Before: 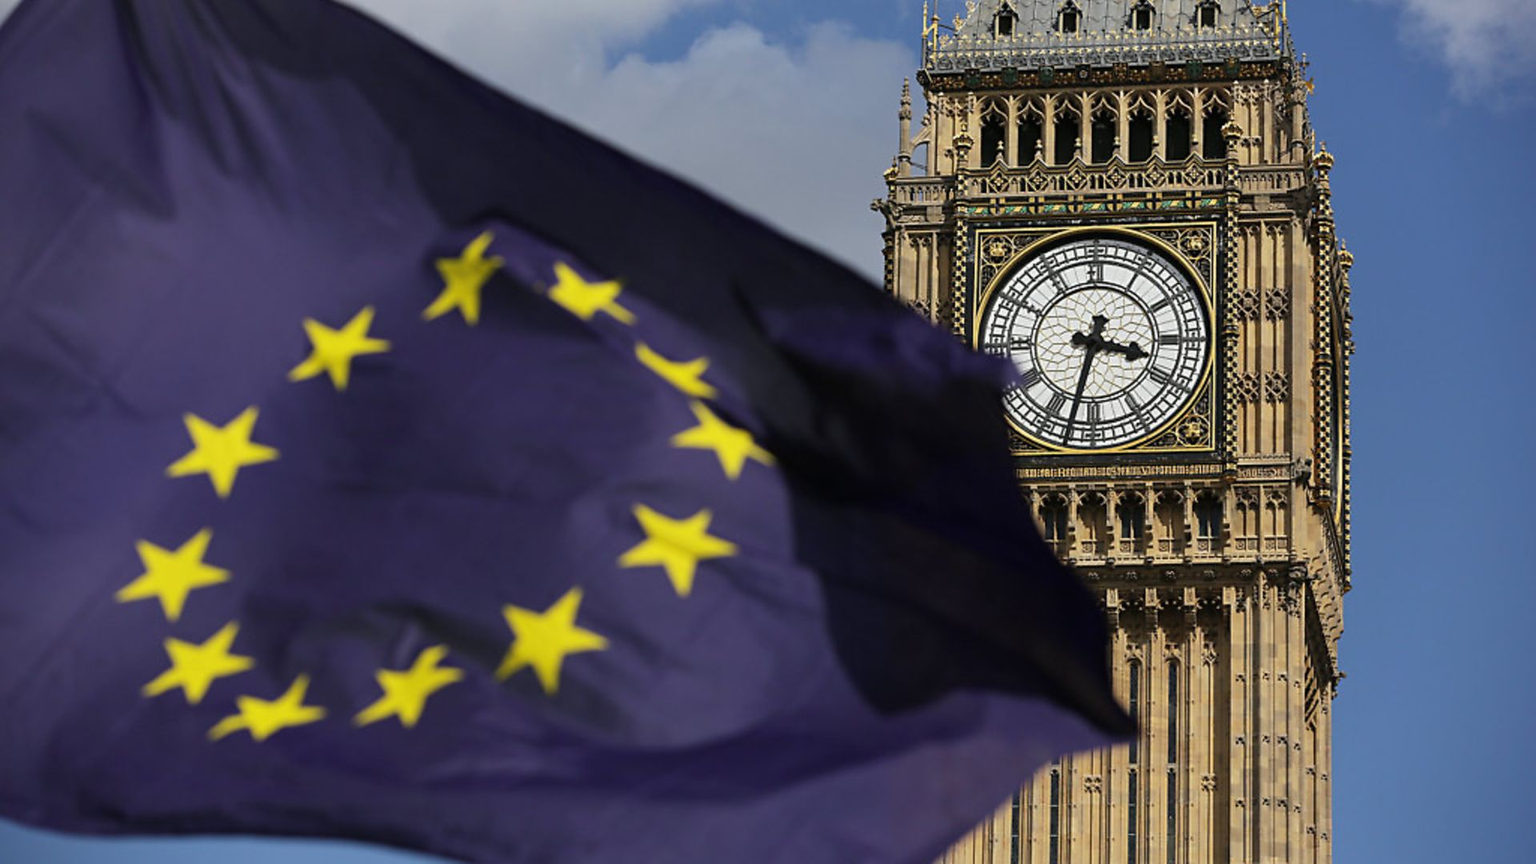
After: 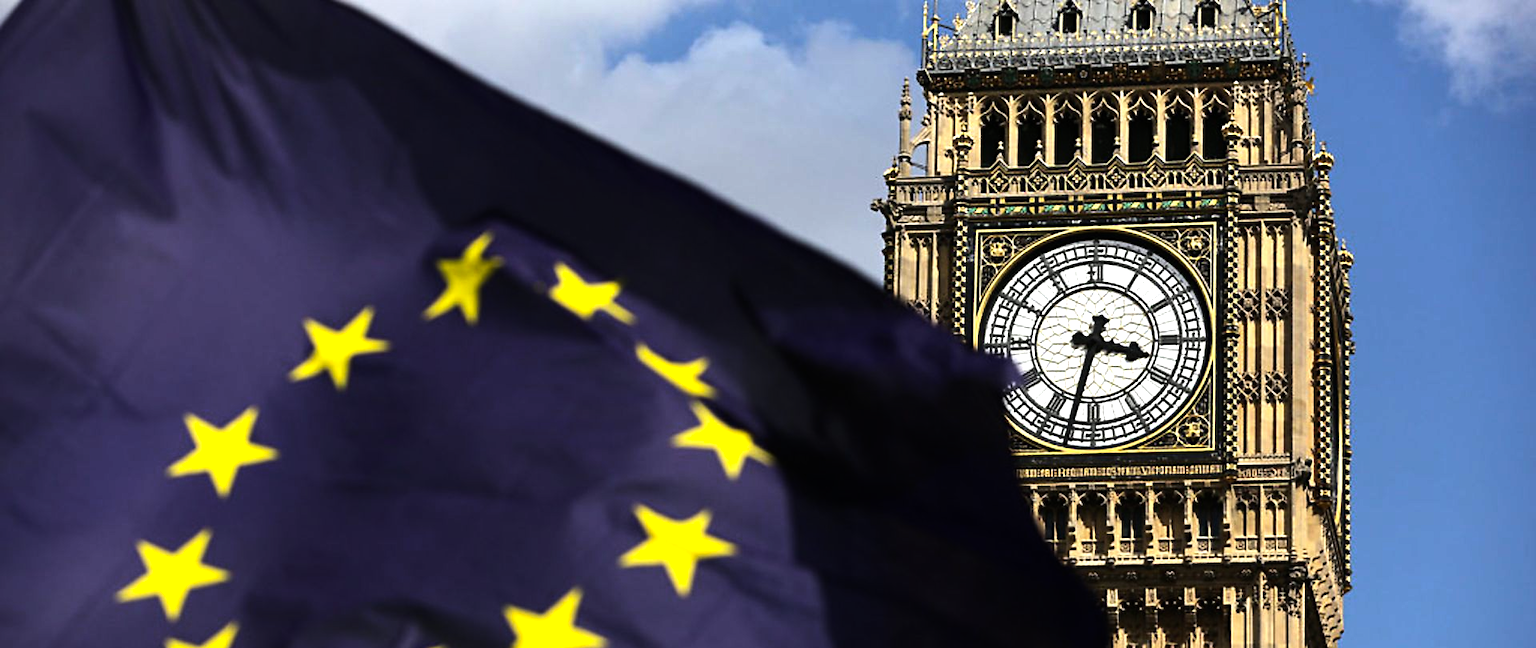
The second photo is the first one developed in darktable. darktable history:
crop: bottom 24.991%
tone equalizer: -8 EV -1.06 EV, -7 EV -1.02 EV, -6 EV -0.895 EV, -5 EV -0.613 EV, -3 EV 0.56 EV, -2 EV 0.891 EV, -1 EV 0.999 EV, +0 EV 1.08 EV, edges refinement/feathering 500, mask exposure compensation -1.57 EV, preserve details no
contrast brightness saturation: saturation 0.122
